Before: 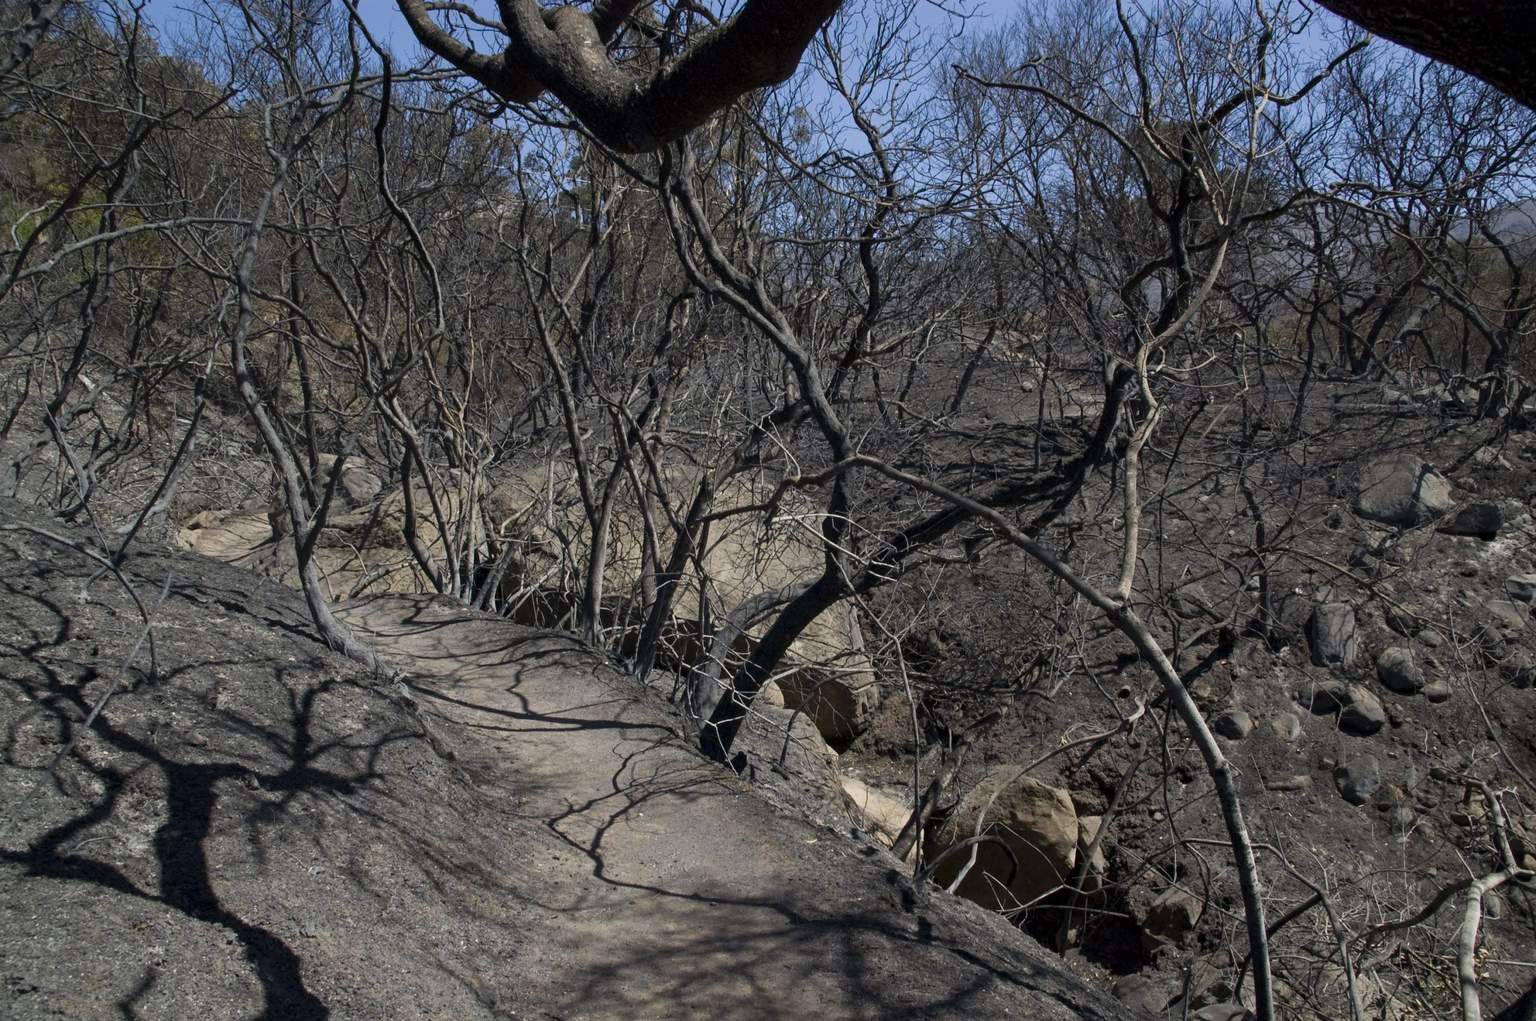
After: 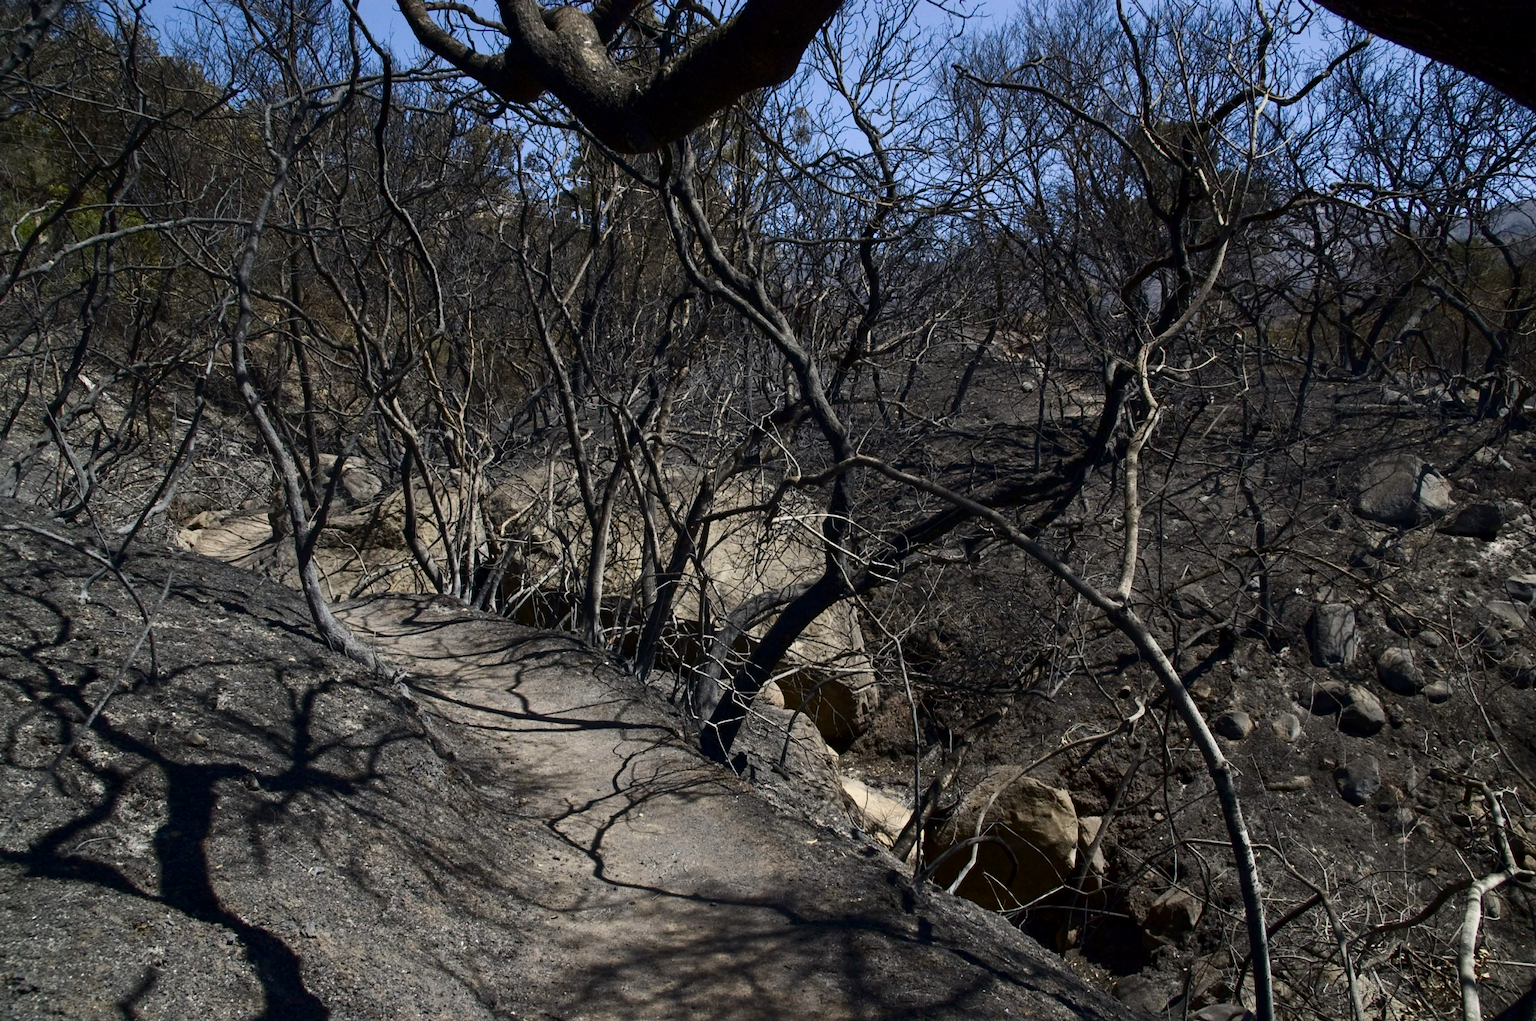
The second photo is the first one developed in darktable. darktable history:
exposure: exposure 0.2 EV, compensate highlight preservation false
contrast brightness saturation: contrast 0.2, brightness -0.11, saturation 0.1
